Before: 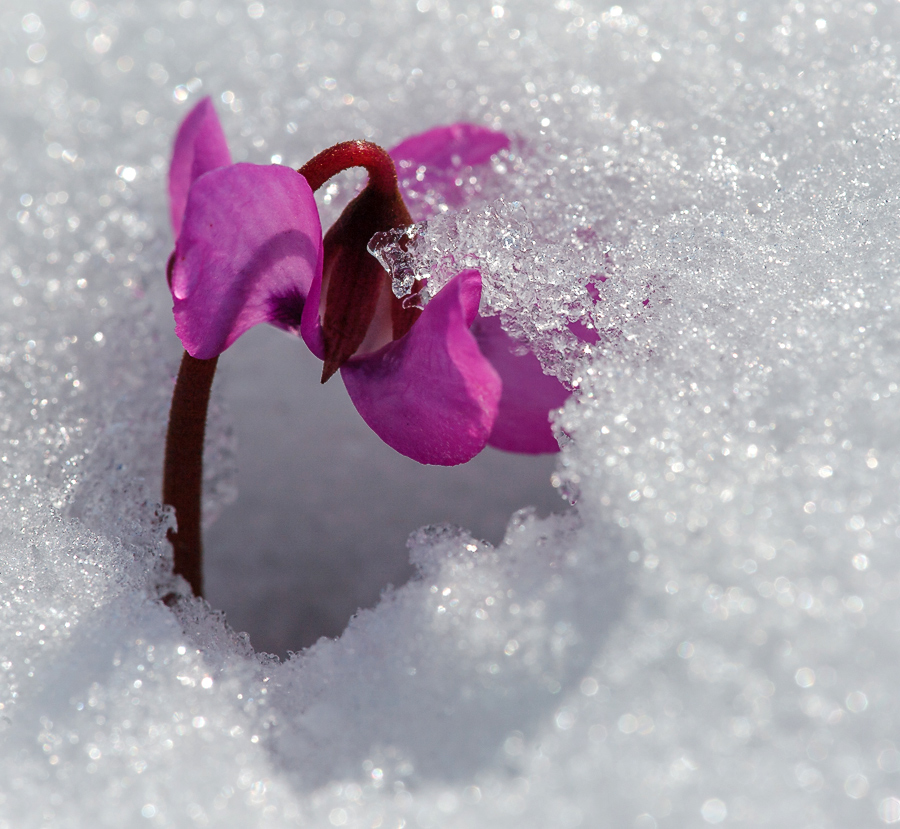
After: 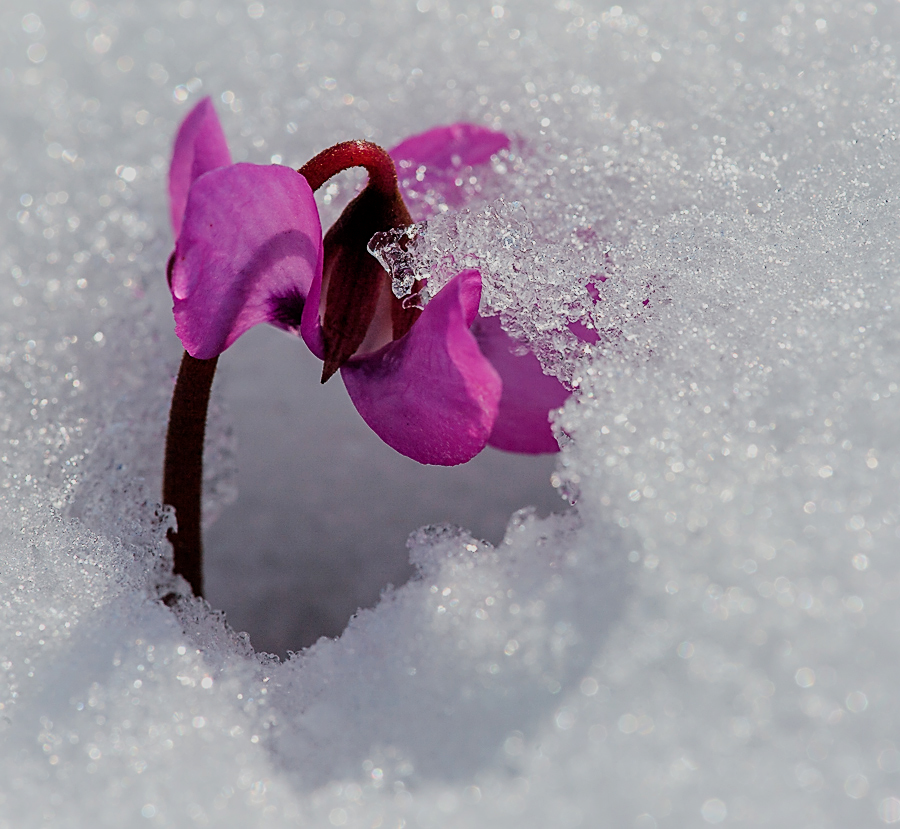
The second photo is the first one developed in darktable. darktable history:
exposure: black level correction 0.001, compensate highlight preservation false
sharpen: on, module defaults
filmic rgb: black relative exposure -7.65 EV, white relative exposure 4.56 EV, hardness 3.61, color science v6 (2022)
